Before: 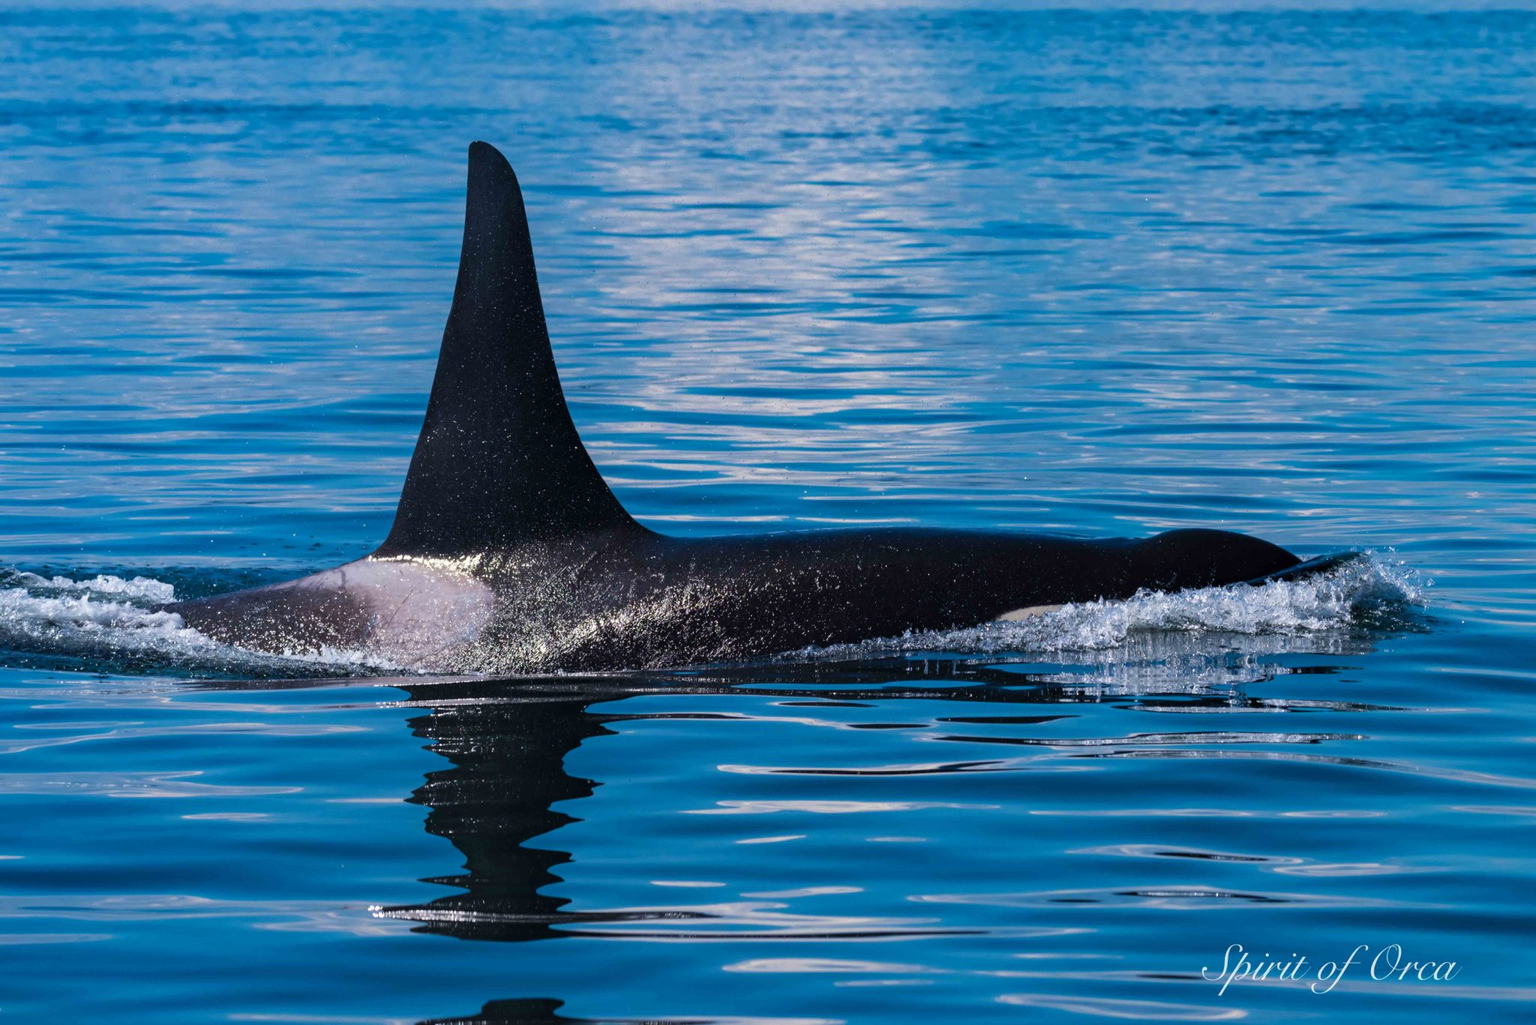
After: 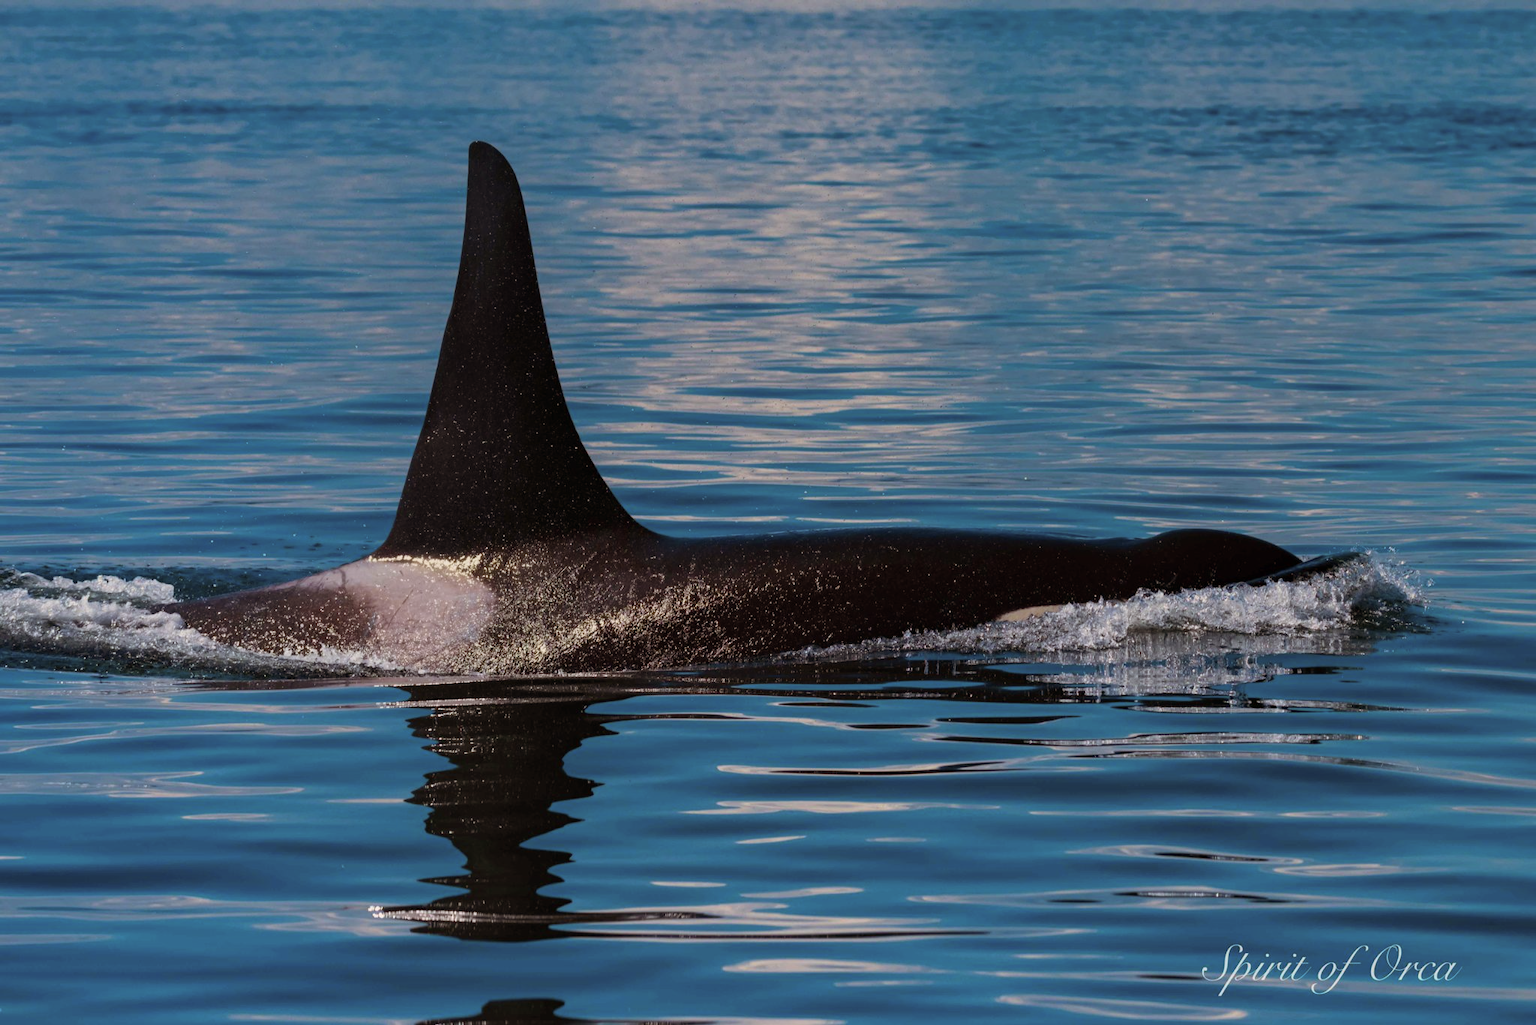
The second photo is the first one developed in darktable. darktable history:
color balance rgb: shadows lift › chroma 4.41%, shadows lift › hue 27°, power › chroma 2.5%, power › hue 70°, highlights gain › chroma 1%, highlights gain › hue 27°, saturation formula JzAzBz (2021)
graduated density: rotation 5.63°, offset 76.9
